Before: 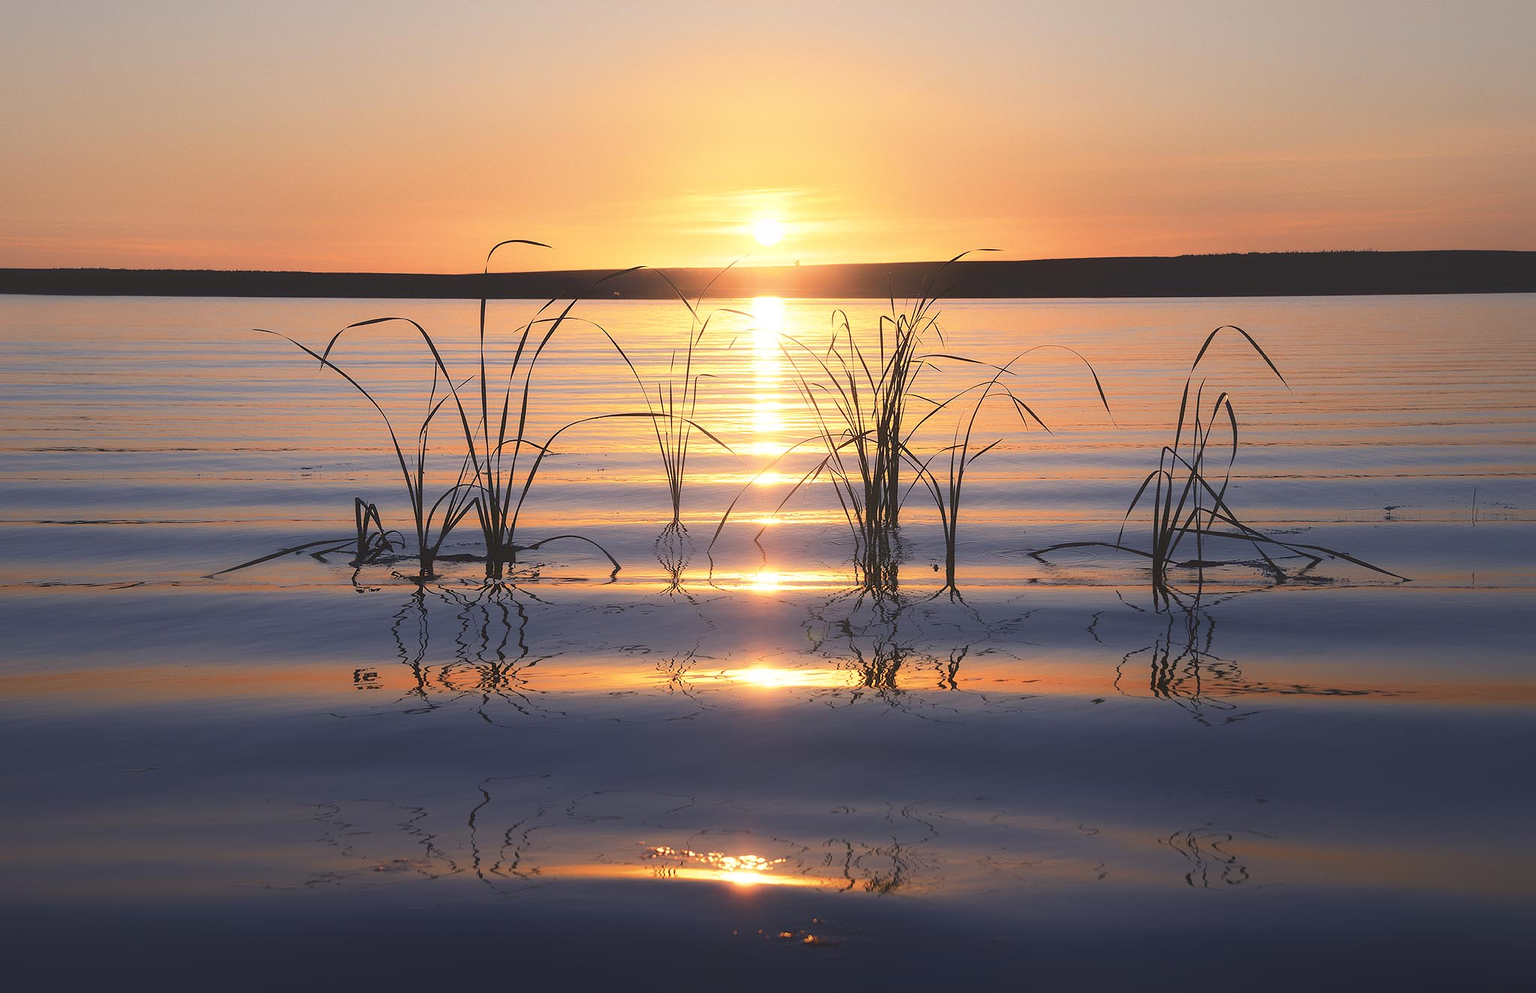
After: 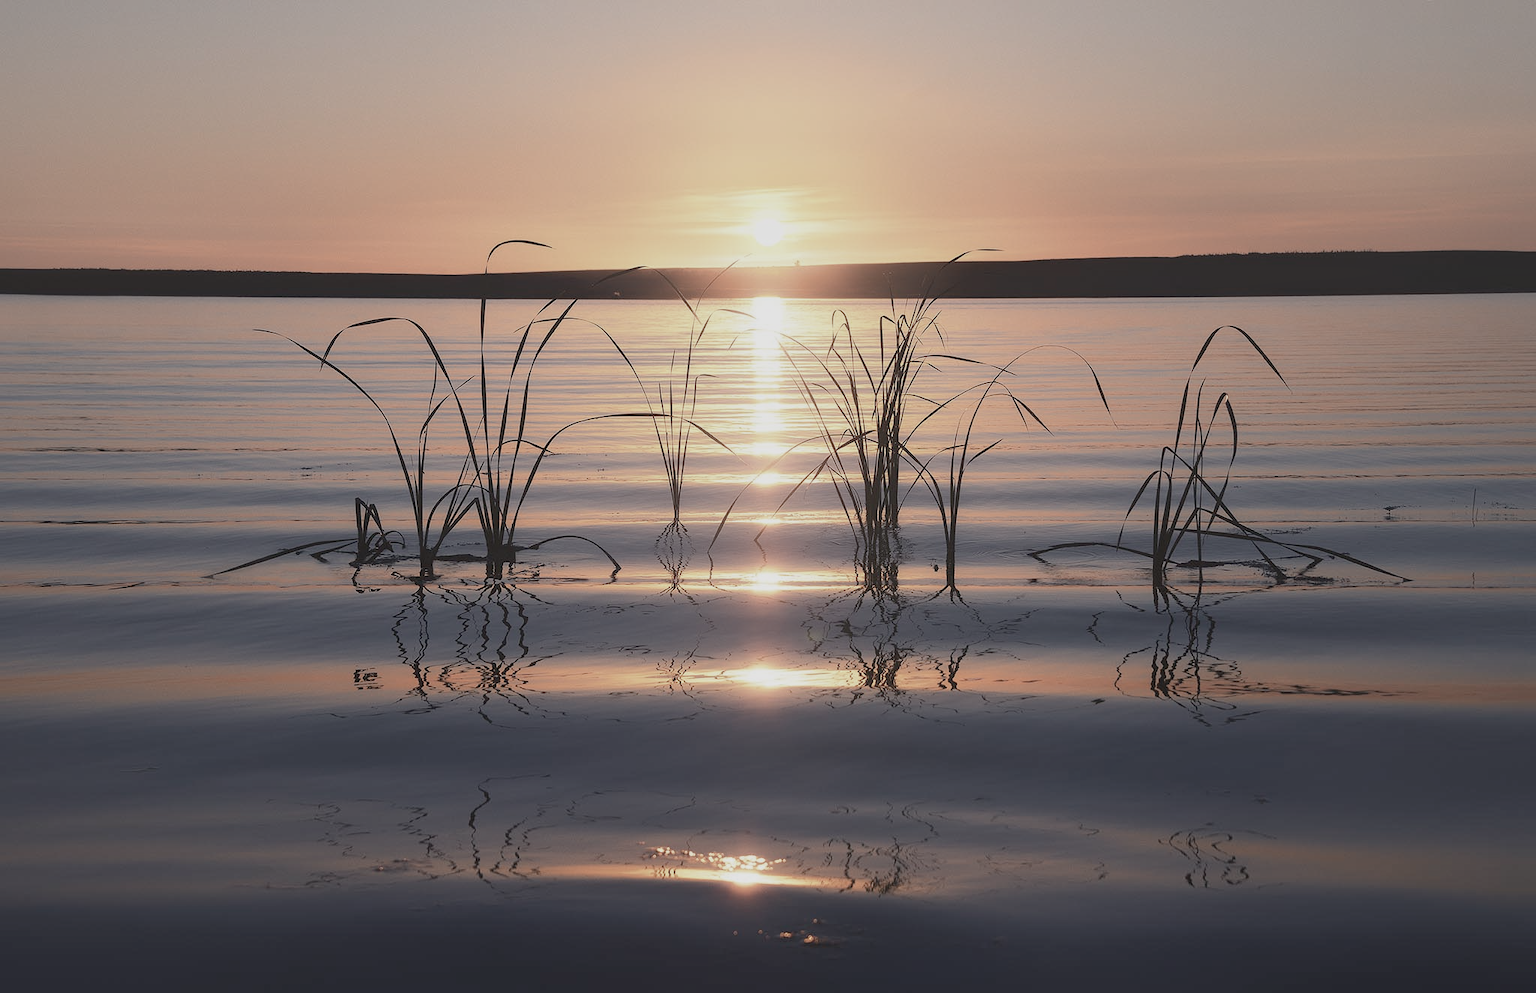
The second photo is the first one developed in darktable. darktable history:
tone equalizer: -8 EV 0.25 EV, -7 EV 0.417 EV, -6 EV 0.417 EV, -5 EV 0.25 EV, -3 EV -0.25 EV, -2 EV -0.417 EV, -1 EV -0.417 EV, +0 EV -0.25 EV, edges refinement/feathering 500, mask exposure compensation -1.57 EV, preserve details guided filter
contrast brightness saturation: saturation -0.1
color correction: saturation 0.5
